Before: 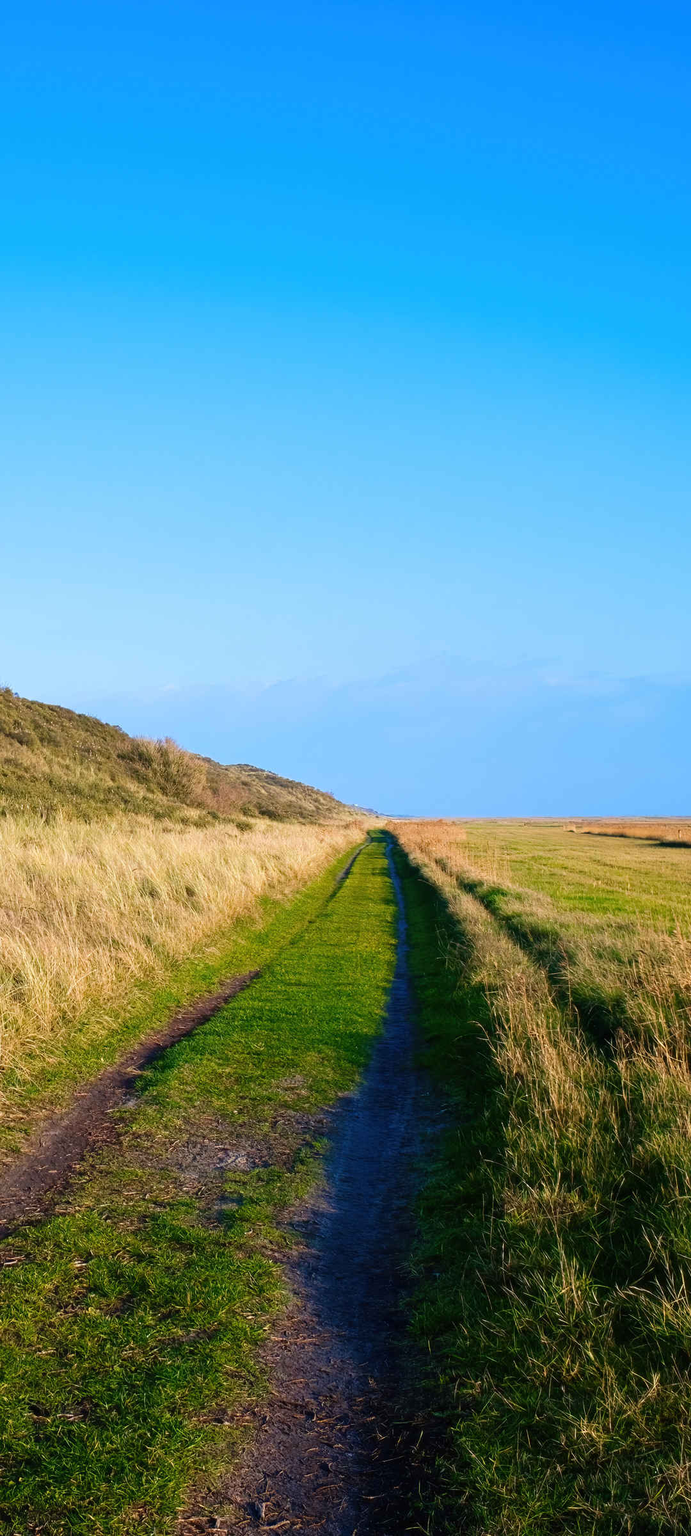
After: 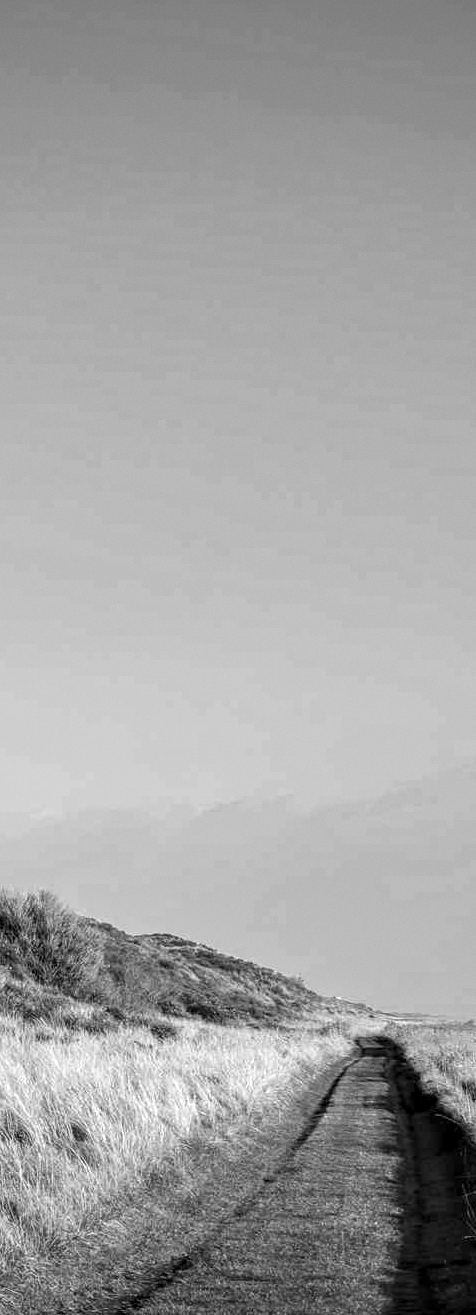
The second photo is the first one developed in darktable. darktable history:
local contrast: detail 160%
crop: left 20.248%, top 10.86%, right 35.675%, bottom 34.321%
vignetting: fall-off start 100%, brightness -0.282, width/height ratio 1.31
grain: coarseness 14.57 ISO, strength 8.8%
monochrome: a 32, b 64, size 2.3
